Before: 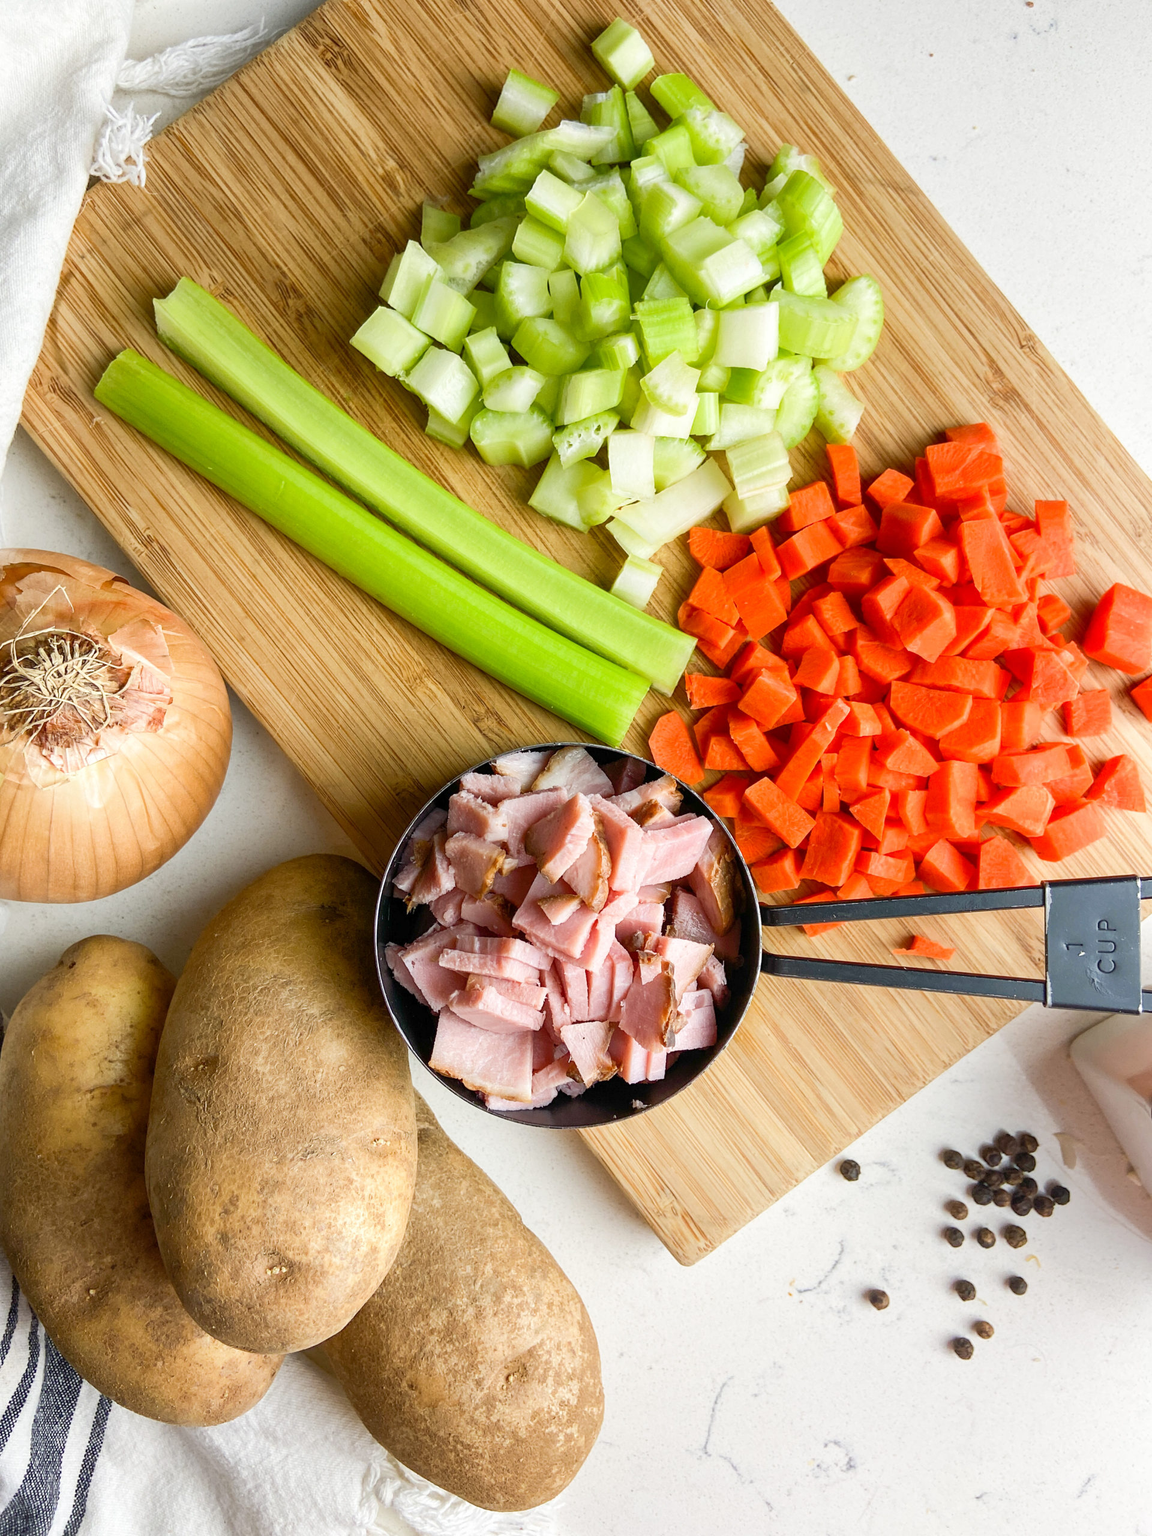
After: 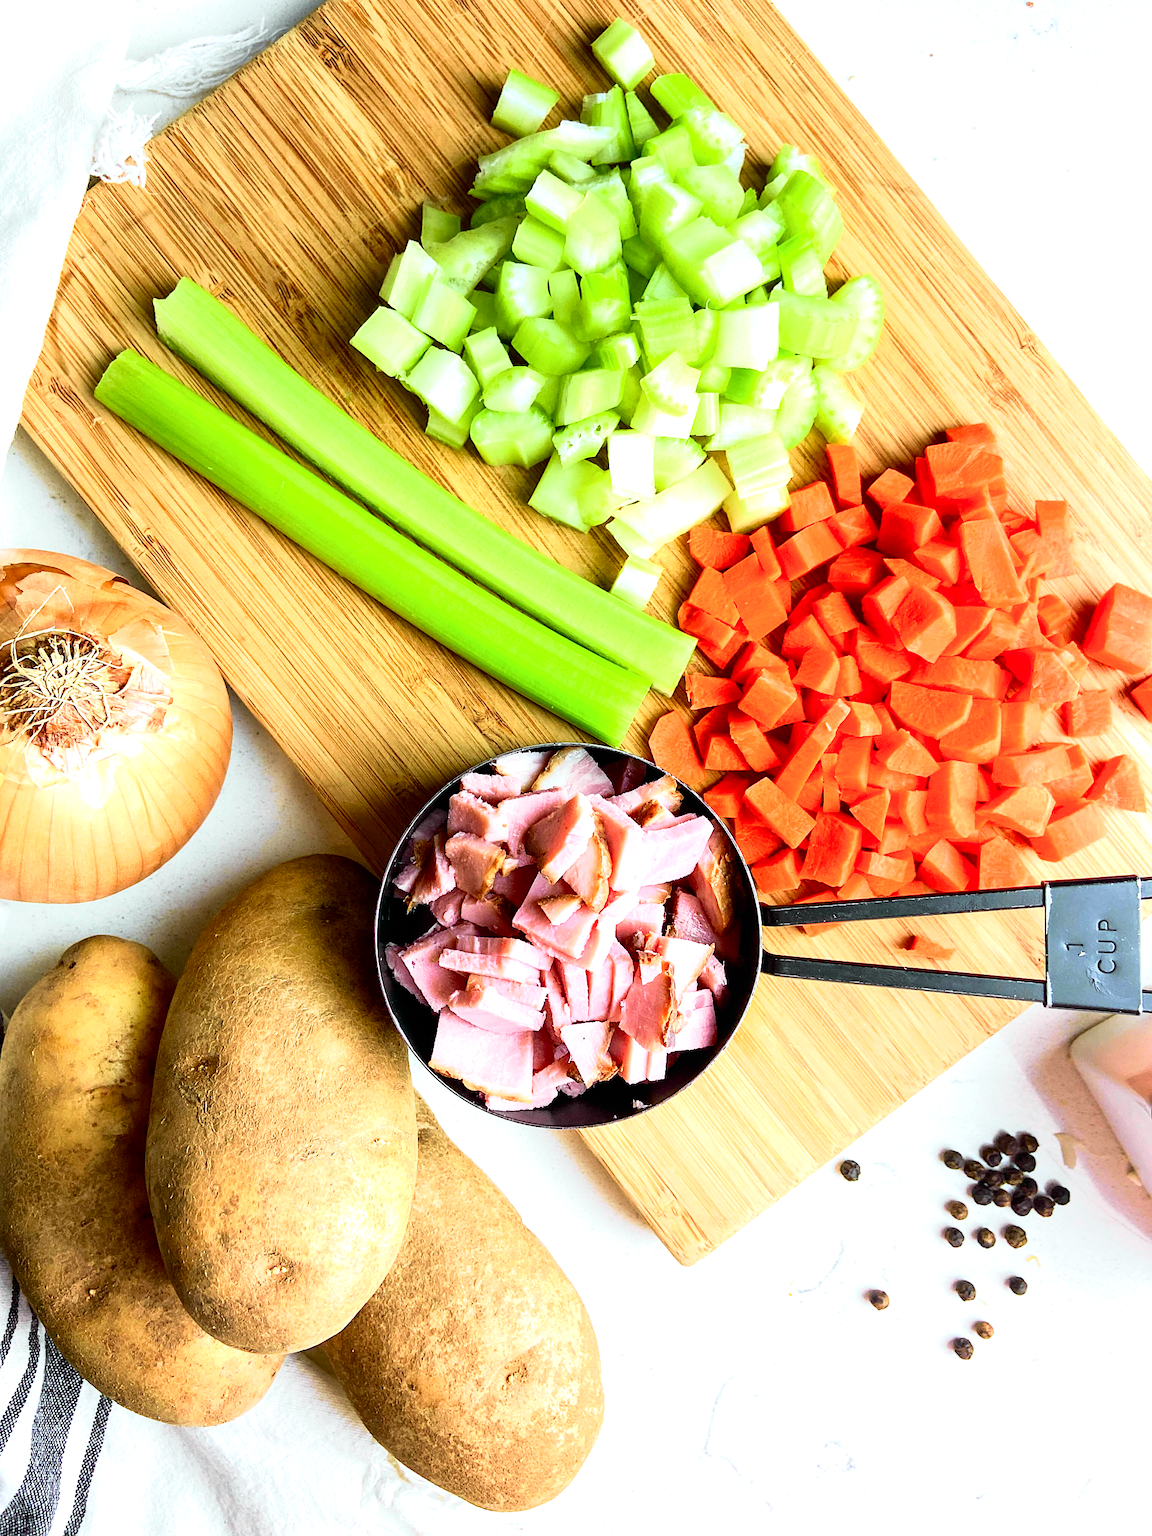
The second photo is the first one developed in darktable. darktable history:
tone equalizer: -8 EV -0.75 EV, -7 EV -0.7 EV, -6 EV -0.6 EV, -5 EV -0.4 EV, -3 EV 0.4 EV, -2 EV 0.6 EV, -1 EV 0.7 EV, +0 EV 0.75 EV, edges refinement/feathering 500, mask exposure compensation -1.57 EV, preserve details no
levels: levels [0, 0.499, 1]
tone curve: curves: ch0 [(0, 0) (0.062, 0.023) (0.168, 0.142) (0.359, 0.419) (0.469, 0.544) (0.634, 0.722) (0.839, 0.909) (0.998, 0.978)]; ch1 [(0, 0) (0.437, 0.408) (0.472, 0.47) (0.502, 0.504) (0.527, 0.546) (0.568, 0.619) (0.608, 0.665) (0.669, 0.748) (0.859, 0.899) (1, 1)]; ch2 [(0, 0) (0.33, 0.301) (0.421, 0.443) (0.473, 0.498) (0.509, 0.5) (0.535, 0.564) (0.575, 0.625) (0.608, 0.667) (1, 1)], color space Lab, independent channels, preserve colors none
rotate and perspective: automatic cropping original format, crop left 0, crop top 0
color calibration: illuminant custom, x 0.368, y 0.373, temperature 4330.32 K
velvia: on, module defaults
sharpen: radius 1
